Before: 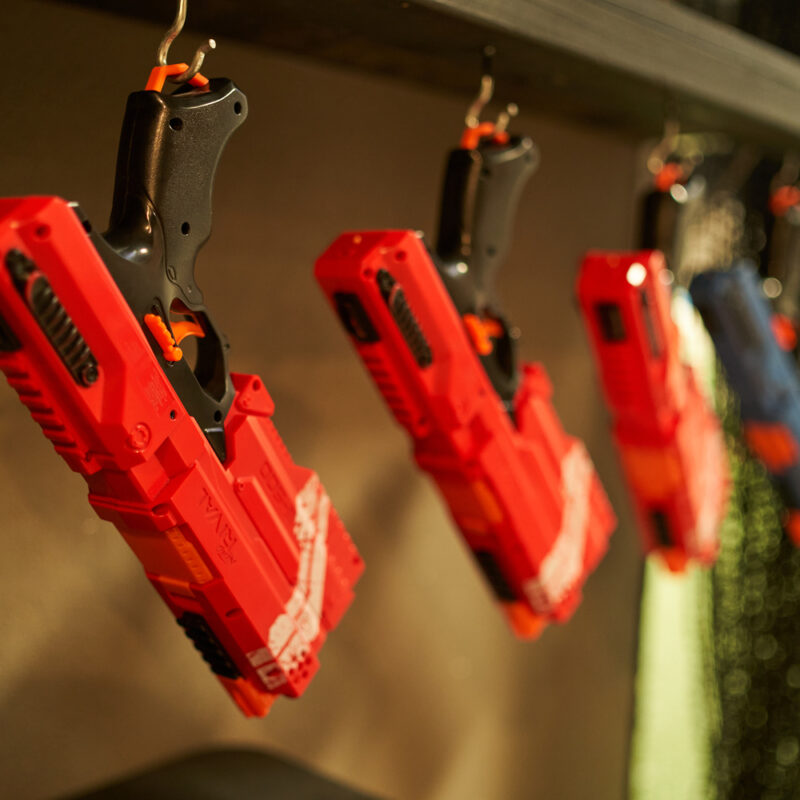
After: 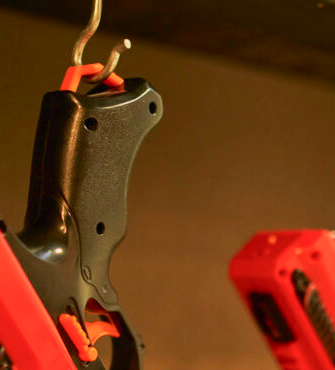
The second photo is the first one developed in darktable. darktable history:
tone curve: curves: ch0 [(0, 0) (0.051, 0.047) (0.102, 0.099) (0.228, 0.262) (0.446, 0.527) (0.695, 0.778) (0.908, 0.946) (1, 1)]; ch1 [(0, 0) (0.339, 0.298) (0.402, 0.363) (0.453, 0.413) (0.485, 0.469) (0.494, 0.493) (0.504, 0.501) (0.525, 0.533) (0.563, 0.591) (0.597, 0.631) (1, 1)]; ch2 [(0, 0) (0.48, 0.48) (0.504, 0.5) (0.539, 0.554) (0.59, 0.628) (0.642, 0.682) (0.824, 0.815) (1, 1)], color space Lab, independent channels, preserve colors none
crop and rotate: left 10.817%, top 0.062%, right 47.194%, bottom 53.626%
color balance rgb: perceptual saturation grading › global saturation -0.31%, global vibrance -8%, contrast -13%, saturation formula JzAzBz (2021)
